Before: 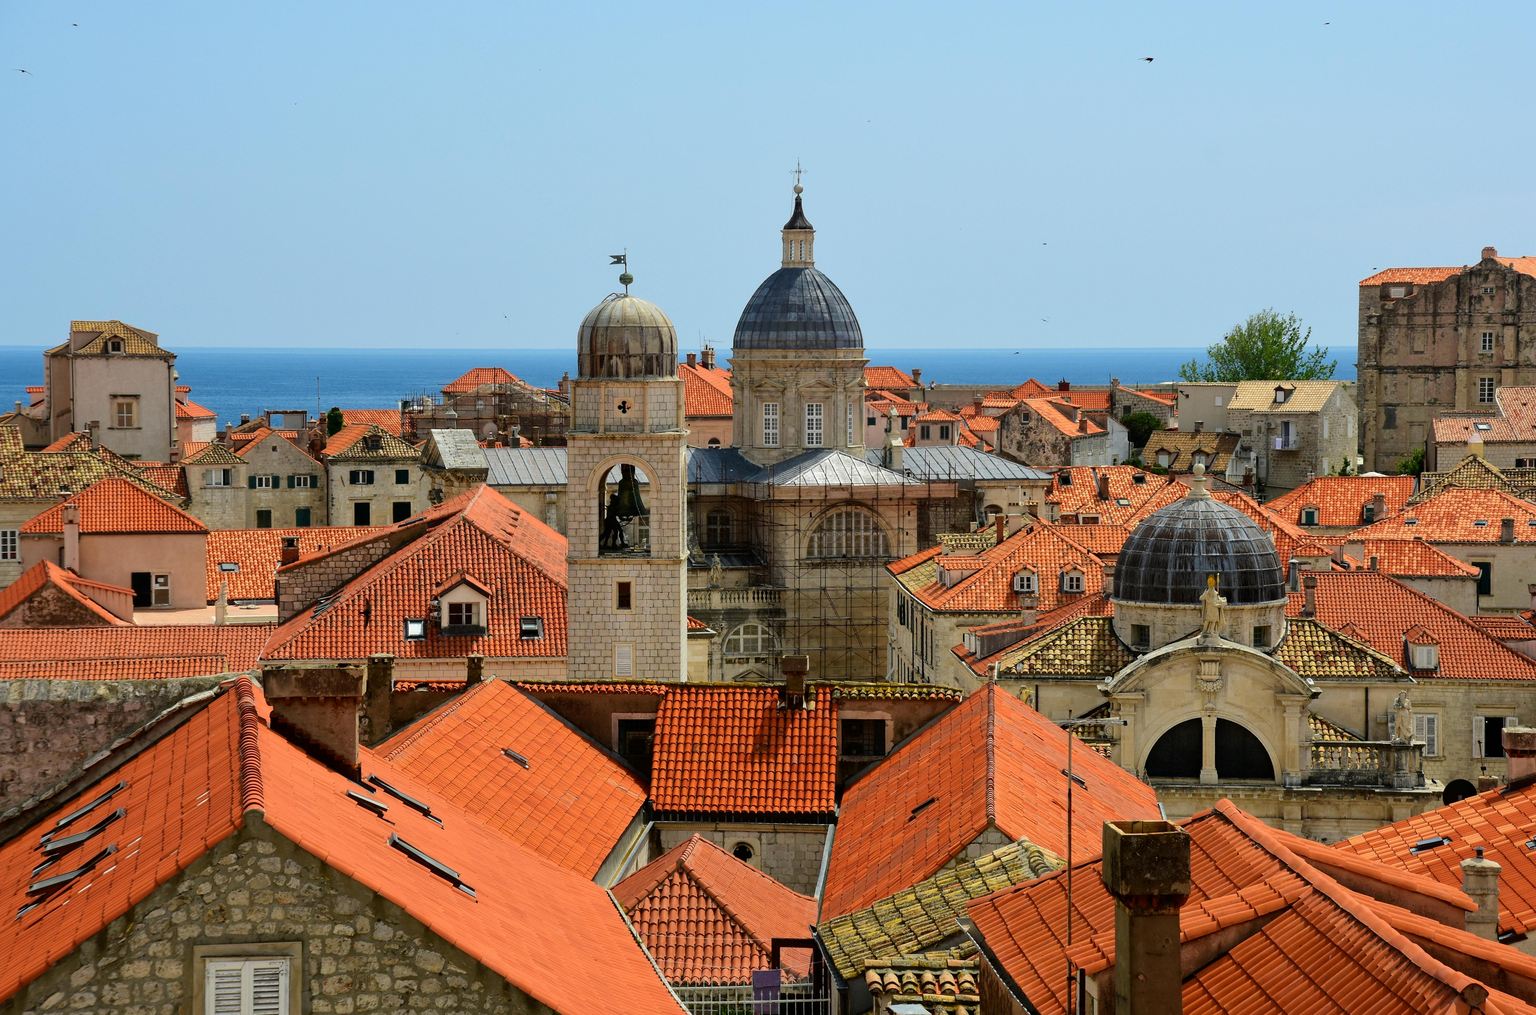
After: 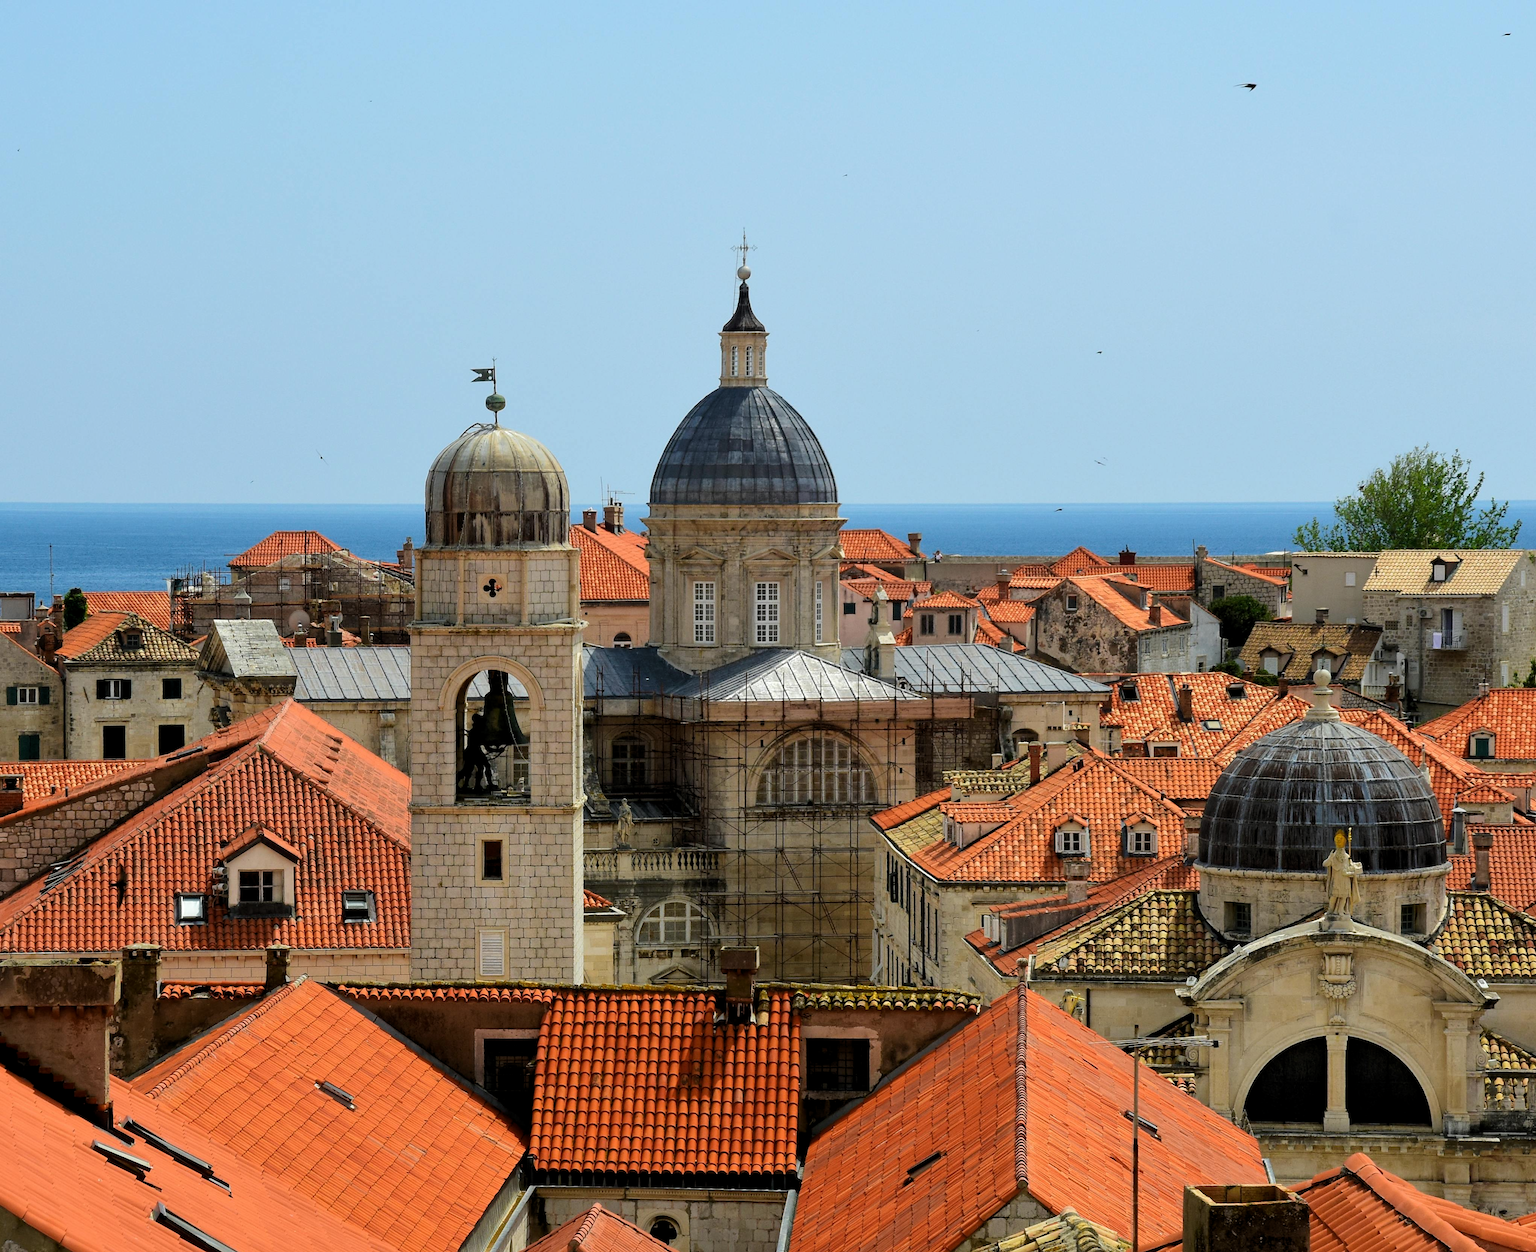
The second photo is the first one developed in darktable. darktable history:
levels: white 99.89%, levels [0.026, 0.507, 0.987]
crop: left 18.451%, right 12.265%, bottom 14.473%
